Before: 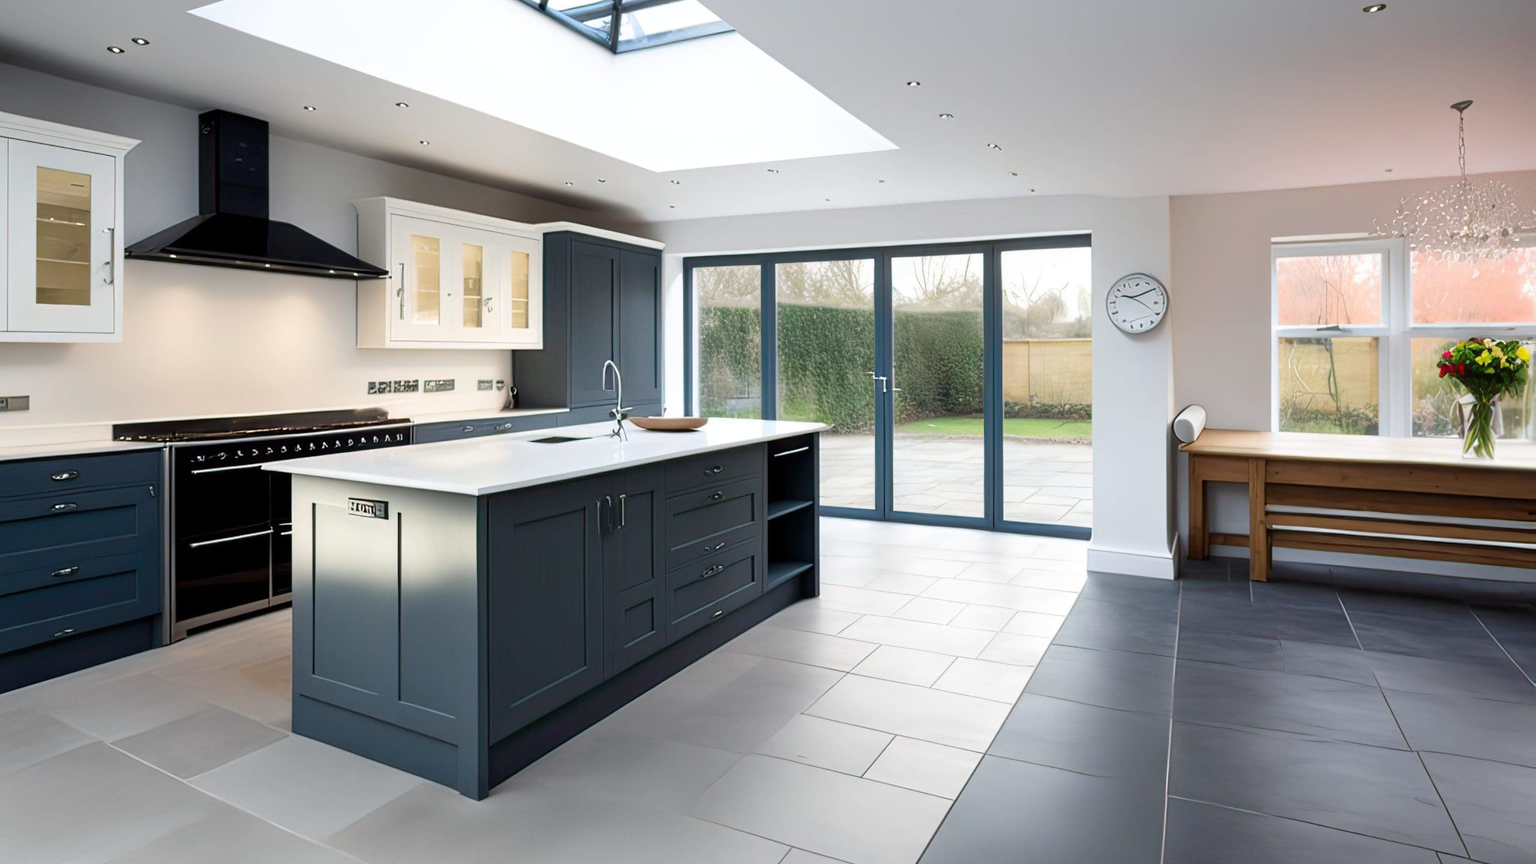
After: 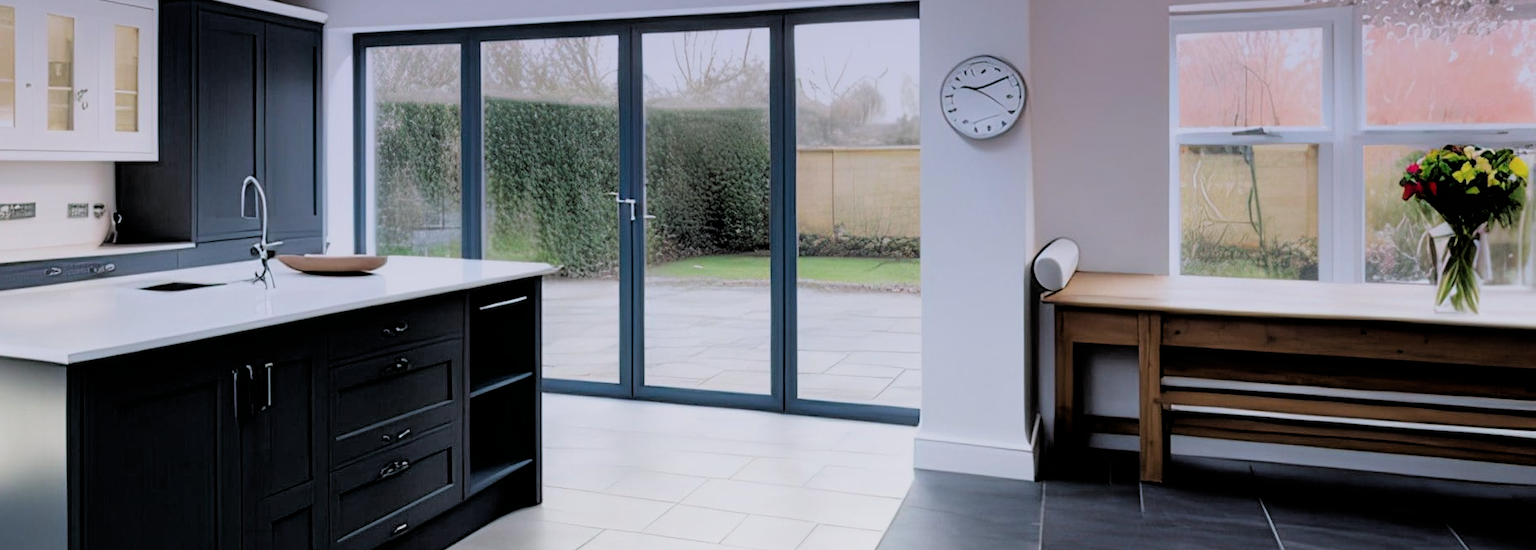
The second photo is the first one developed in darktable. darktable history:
filmic rgb: black relative exposure -3.31 EV, white relative exposure 3.45 EV, hardness 2.36, contrast 1.103
crop and rotate: left 27.938%, top 27.046%, bottom 27.046%
graduated density: hue 238.83°, saturation 50%
